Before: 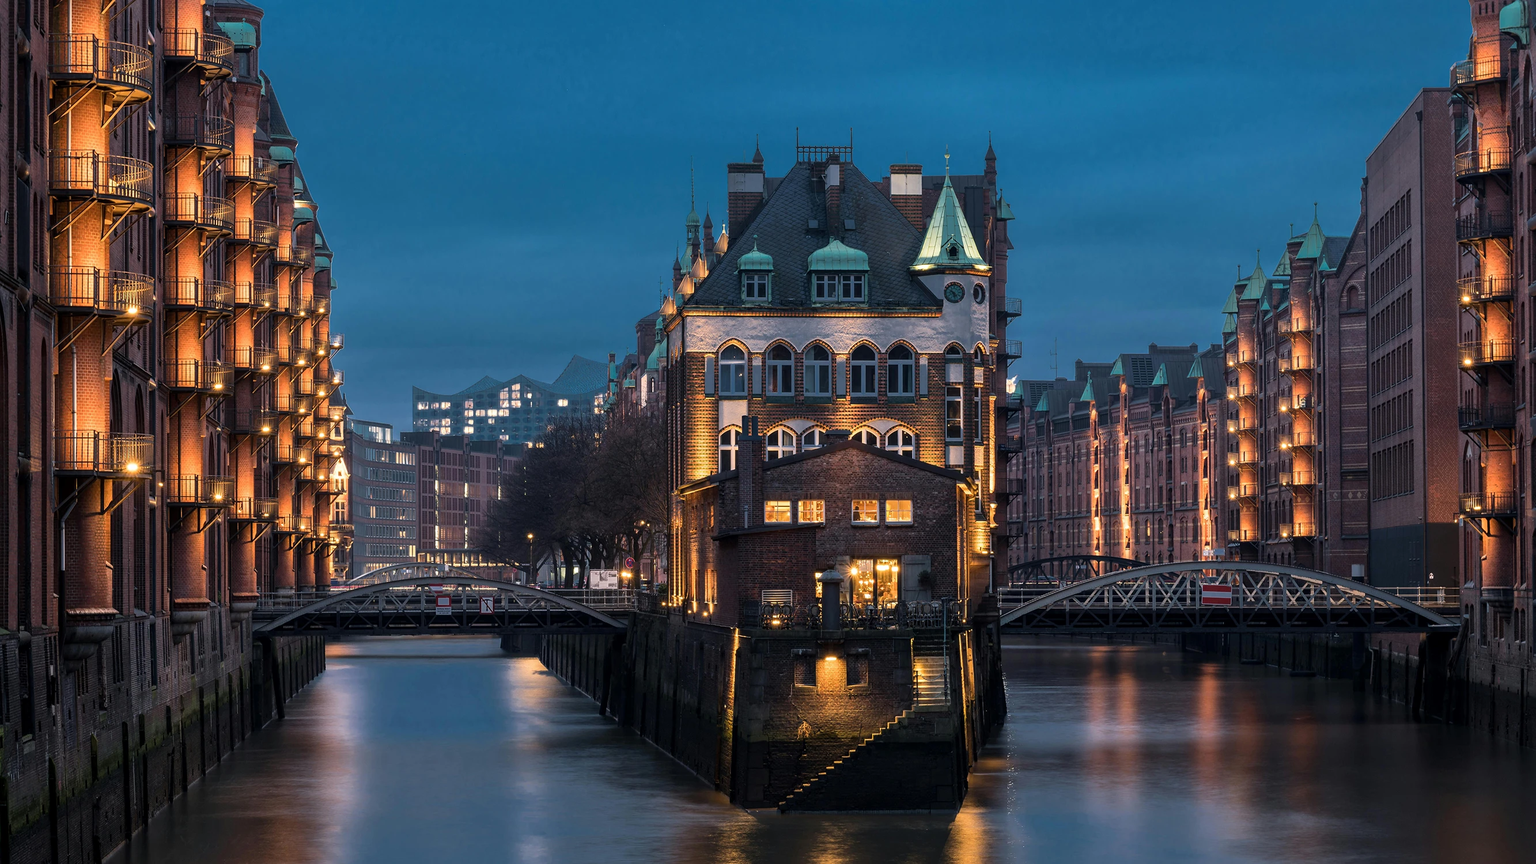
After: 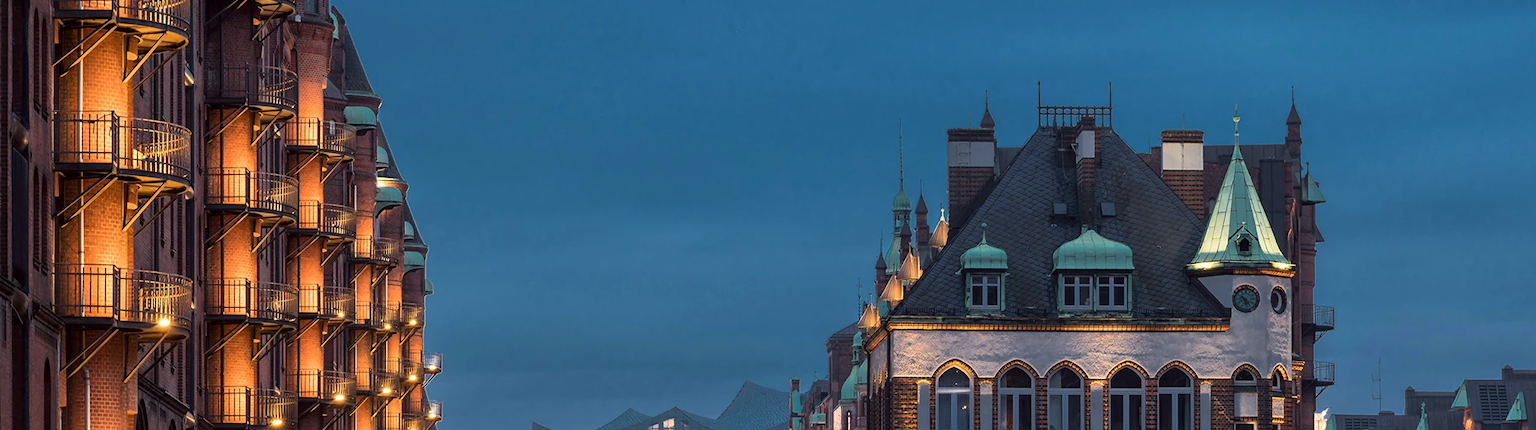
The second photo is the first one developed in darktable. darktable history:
color correction: highlights a* -1.06, highlights b* 4.48, shadows a* 3.52
crop: left 0.534%, top 7.639%, right 23.501%, bottom 54.486%
